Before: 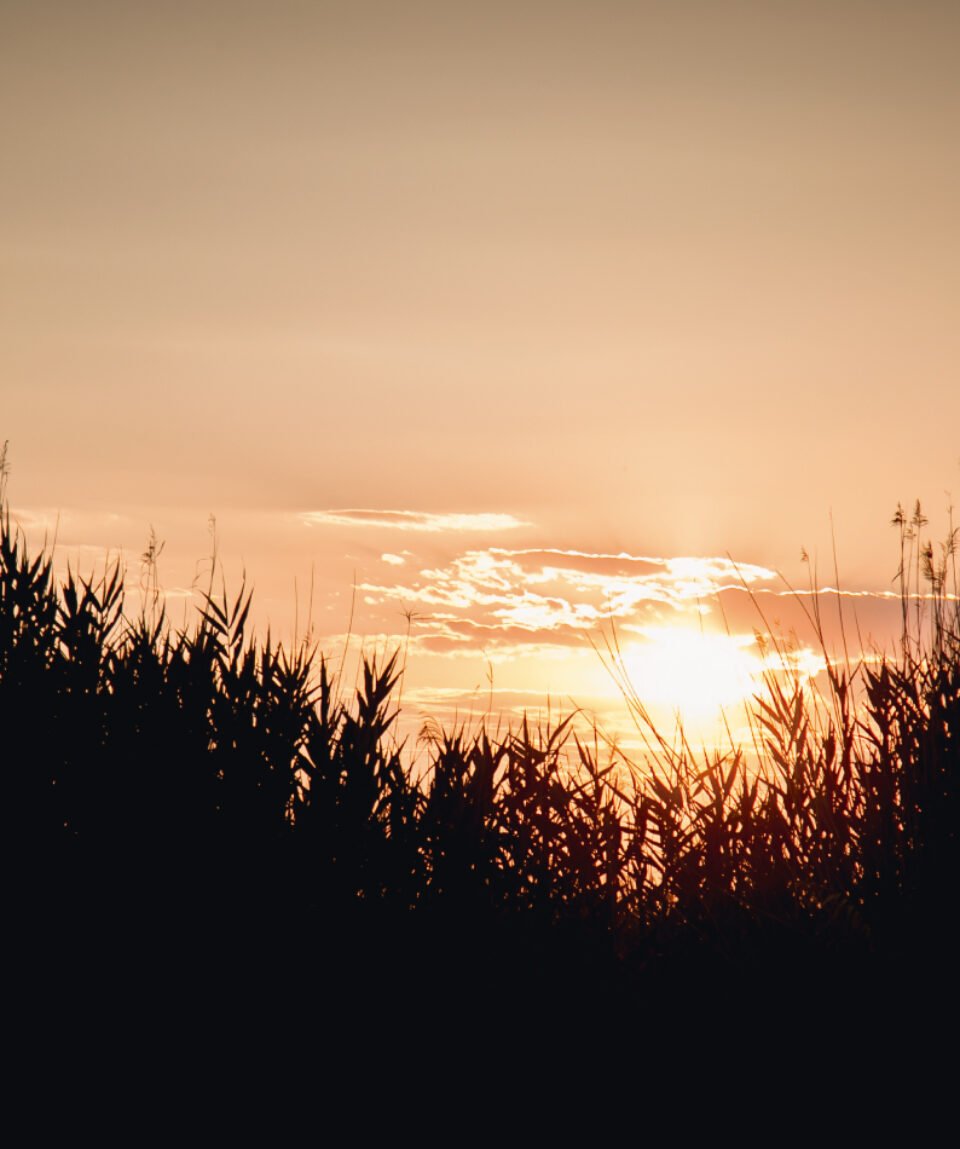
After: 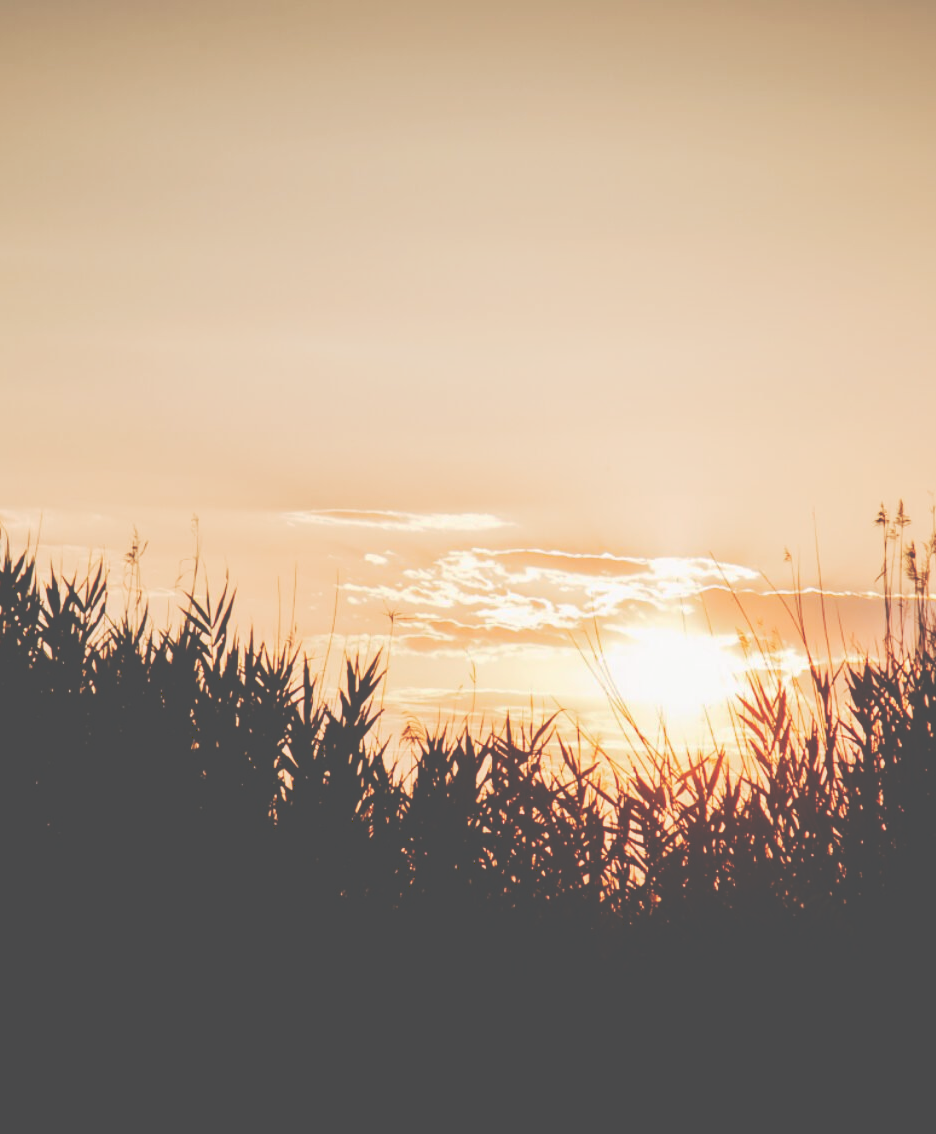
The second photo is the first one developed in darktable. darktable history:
tone curve: curves: ch0 [(0, 0) (0.003, 0.301) (0.011, 0.302) (0.025, 0.307) (0.044, 0.313) (0.069, 0.316) (0.1, 0.322) (0.136, 0.325) (0.177, 0.341) (0.224, 0.358) (0.277, 0.386) (0.335, 0.429) (0.399, 0.486) (0.468, 0.556) (0.543, 0.644) (0.623, 0.728) (0.709, 0.796) (0.801, 0.854) (0.898, 0.908) (1, 1)], preserve colors none
crop and rotate: left 1.774%, right 0.633%, bottom 1.28%
